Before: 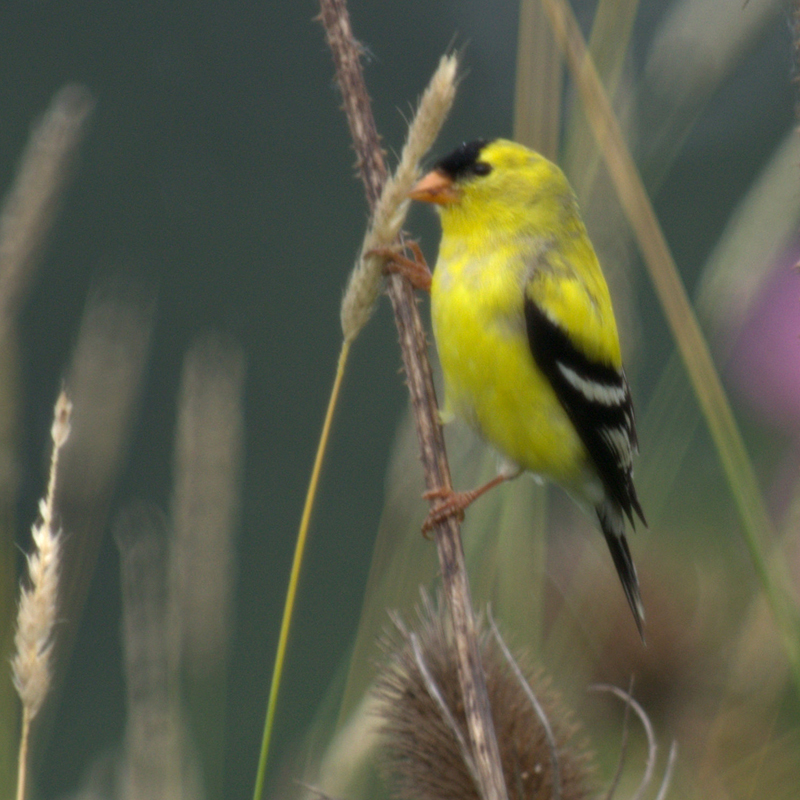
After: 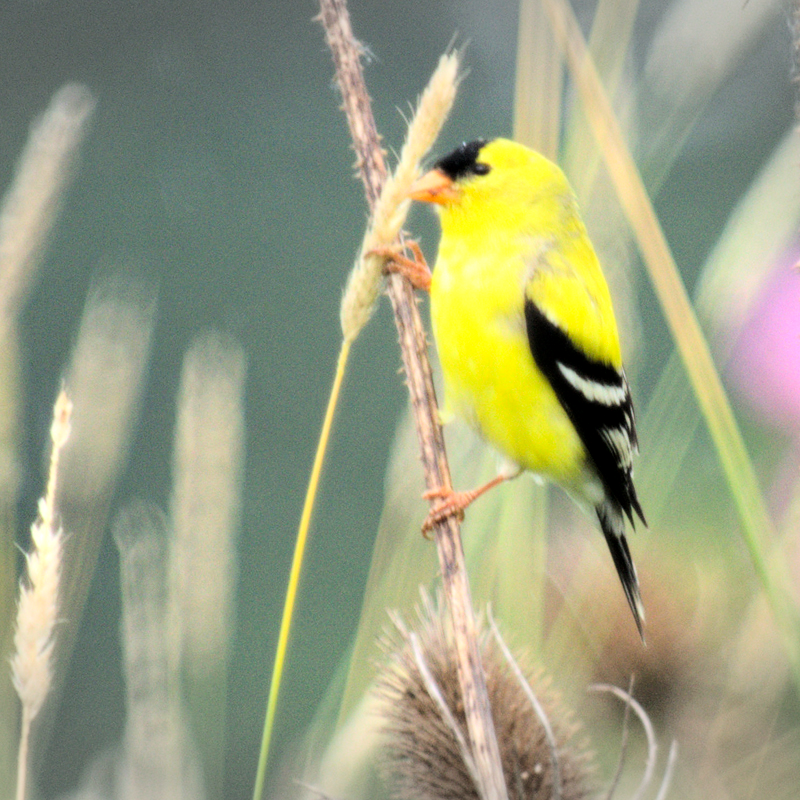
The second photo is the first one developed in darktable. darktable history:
exposure: exposure 0.648 EV, compensate highlight preservation false
vignetting: fall-off start 100%, brightness -0.282, width/height ratio 1.31
tone curve: curves: ch0 [(0, 0) (0.004, 0) (0.133, 0.071) (0.325, 0.456) (0.832, 0.957) (1, 1)], color space Lab, linked channels, preserve colors none
local contrast: highlights 100%, shadows 100%, detail 120%, midtone range 0.2
